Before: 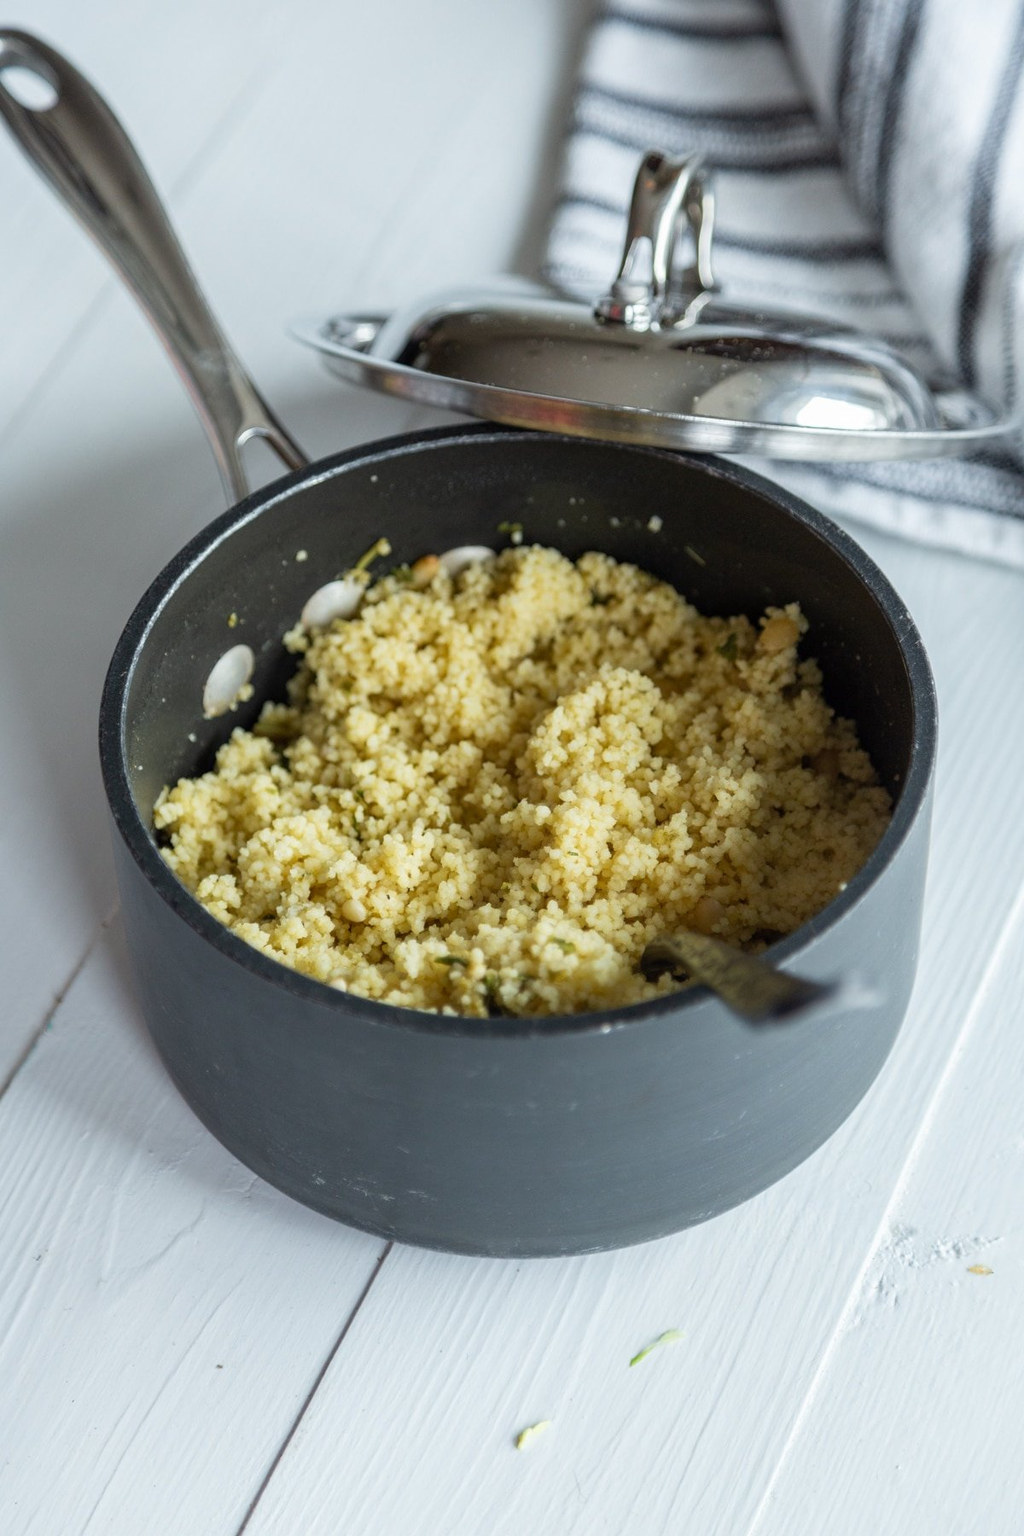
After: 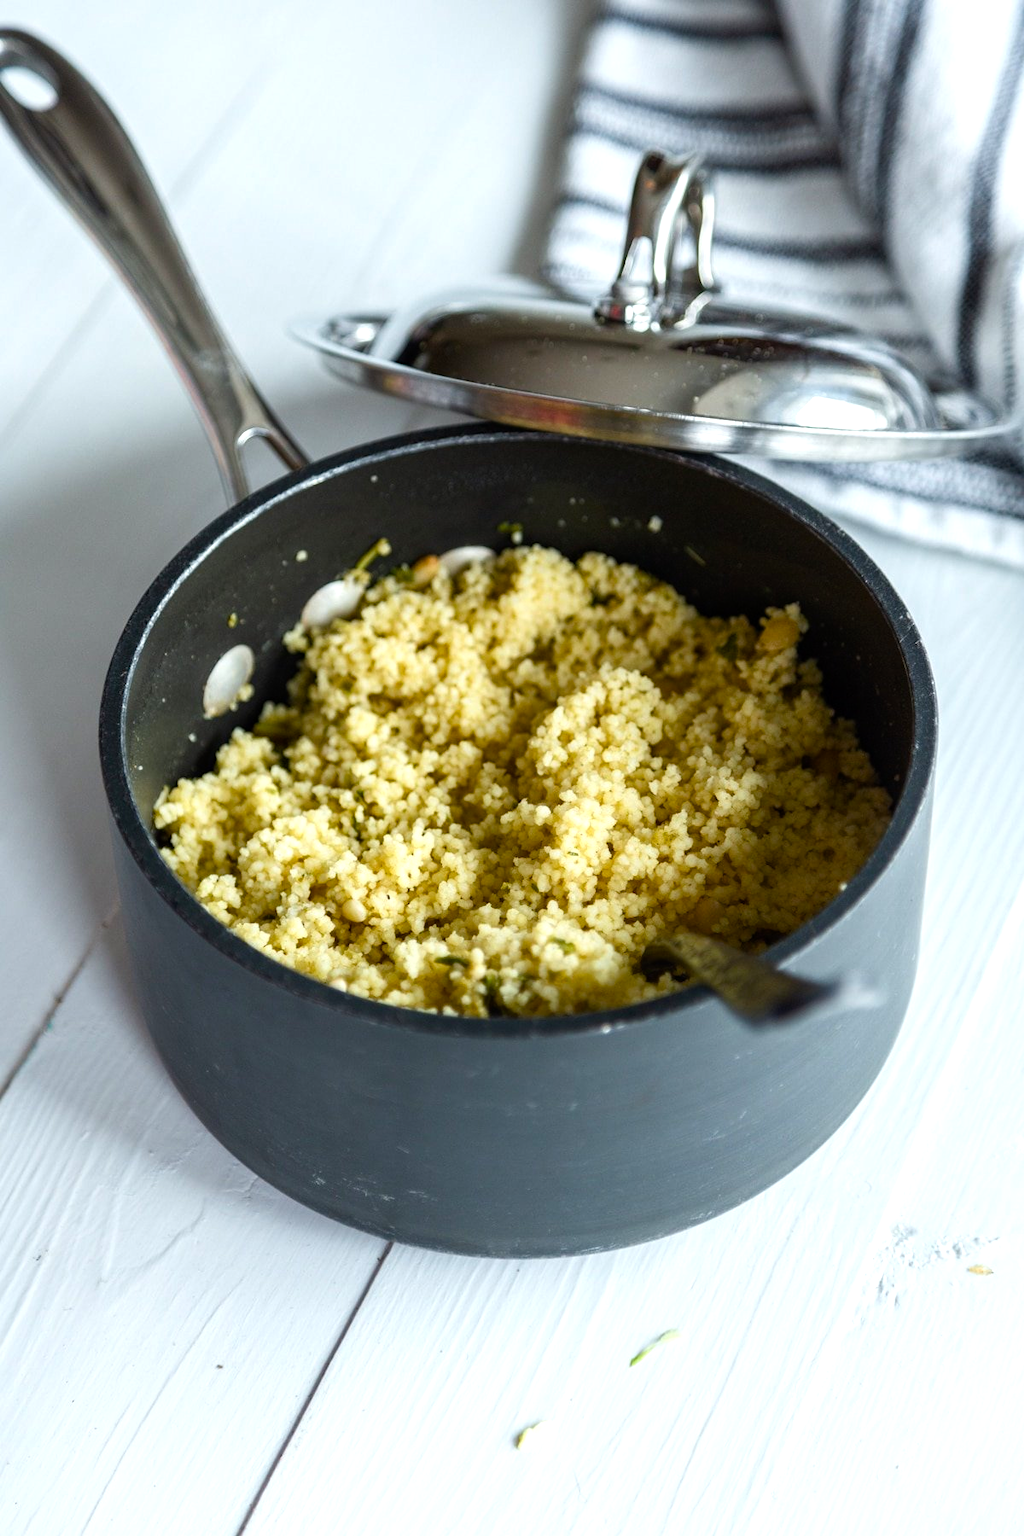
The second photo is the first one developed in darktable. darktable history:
white balance: emerald 1
color balance rgb: shadows lift › luminance -20%, power › hue 72.24°, highlights gain › luminance 15%, global offset › hue 171.6°, perceptual saturation grading › global saturation 14.09%, perceptual saturation grading › highlights -25%, perceptual saturation grading › shadows 25%, global vibrance 25%, contrast 10%
tone equalizer: on, module defaults
